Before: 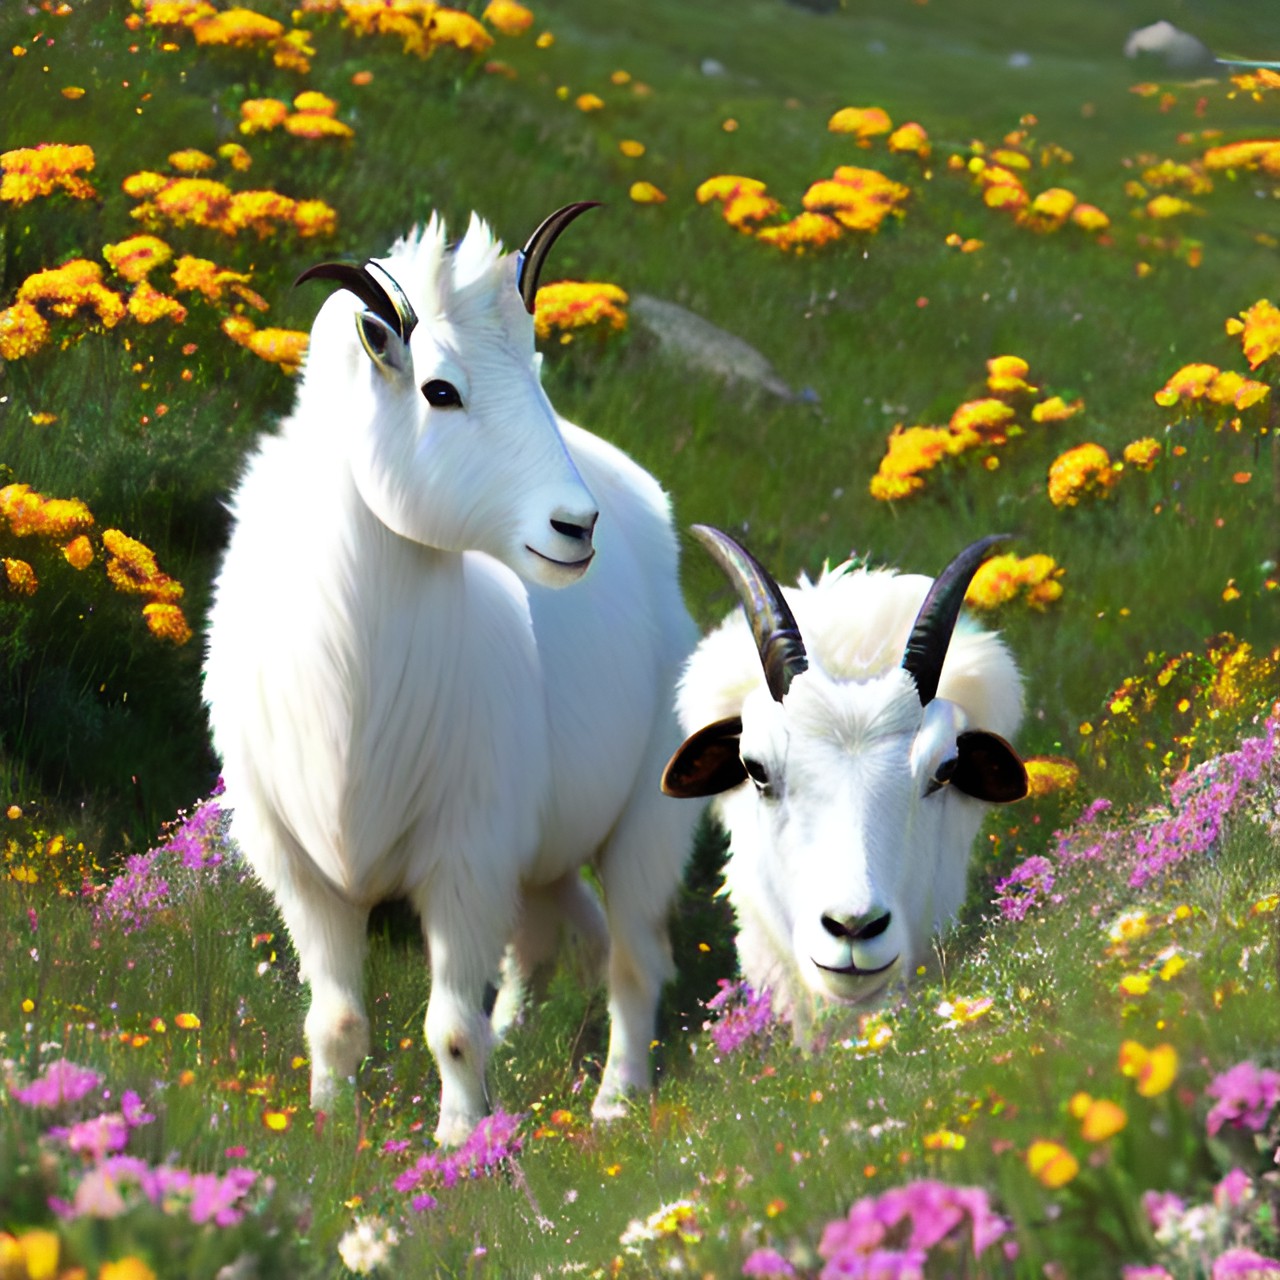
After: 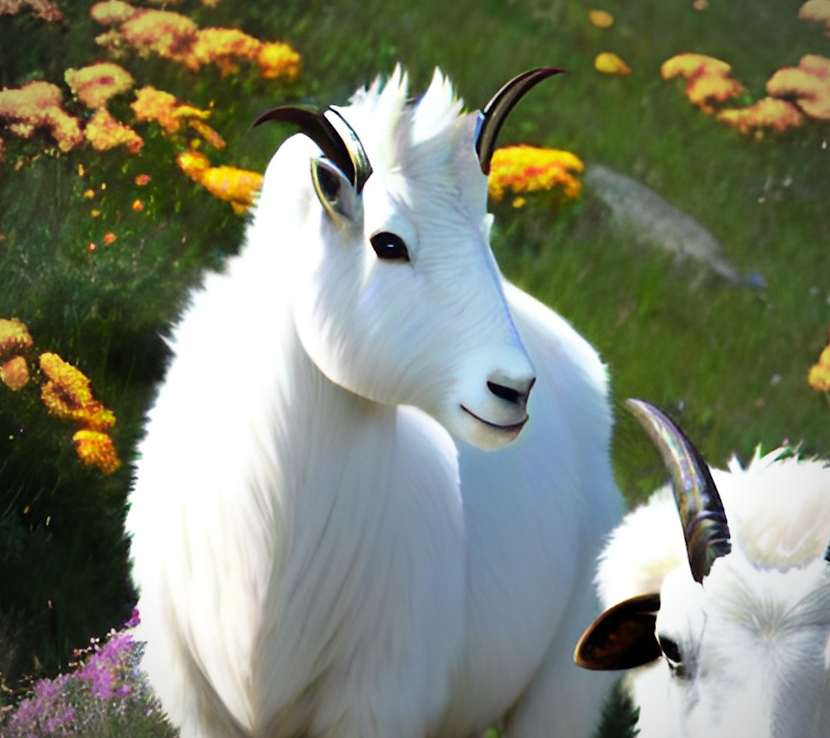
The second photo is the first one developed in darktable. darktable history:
vignetting: on, module defaults
crop and rotate: angle -4.99°, left 2.122%, top 6.945%, right 27.566%, bottom 30.519%
